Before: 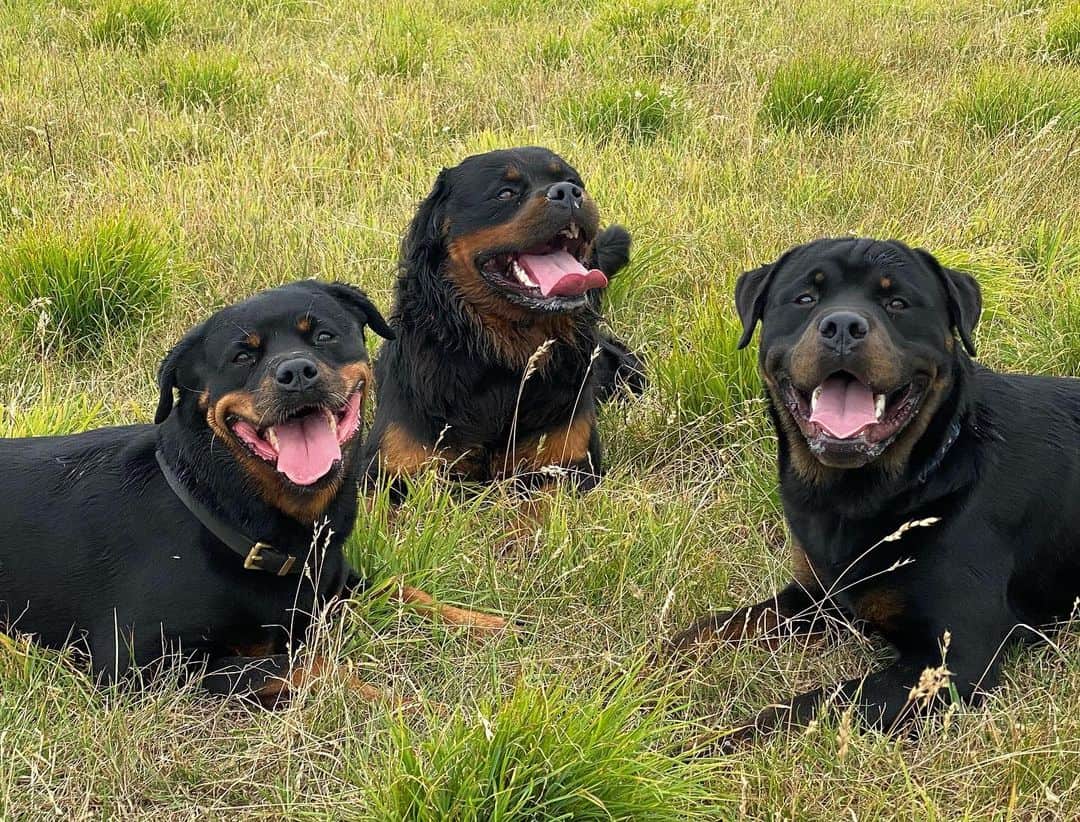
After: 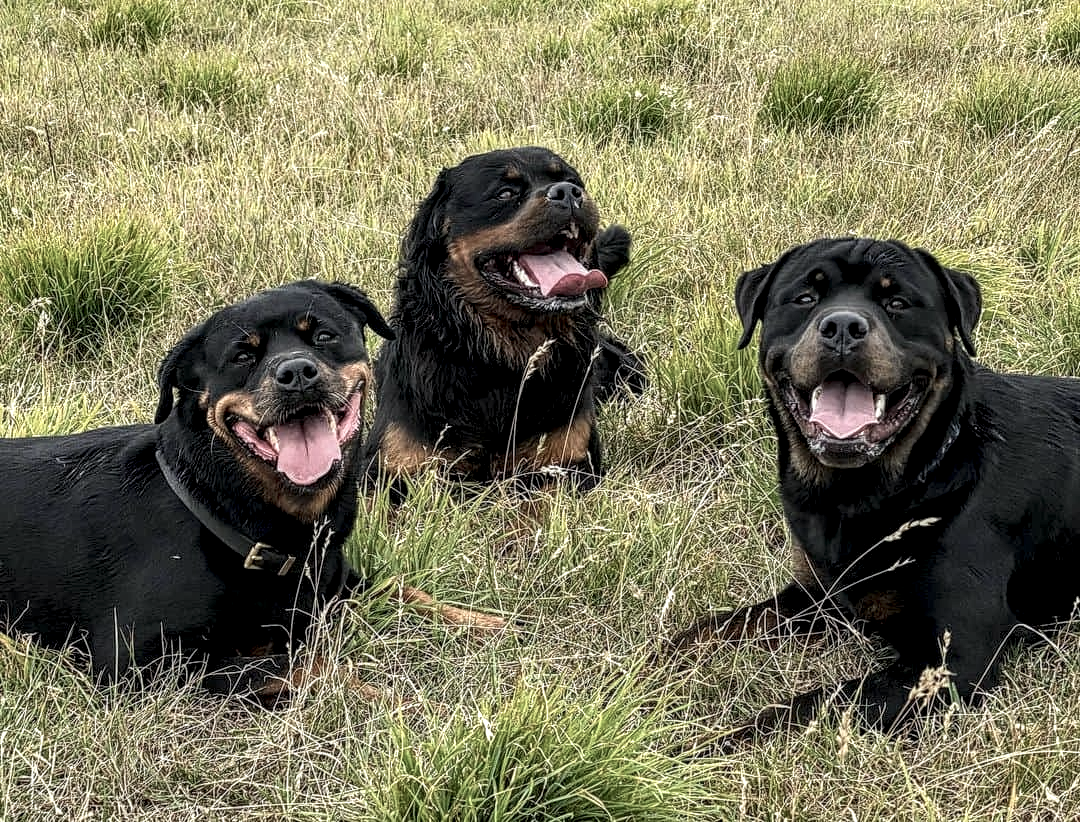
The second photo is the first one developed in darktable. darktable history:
local contrast: highlights 10%, shadows 39%, detail 184%, midtone range 0.465
contrast brightness saturation: contrast 0.102, saturation -0.377
